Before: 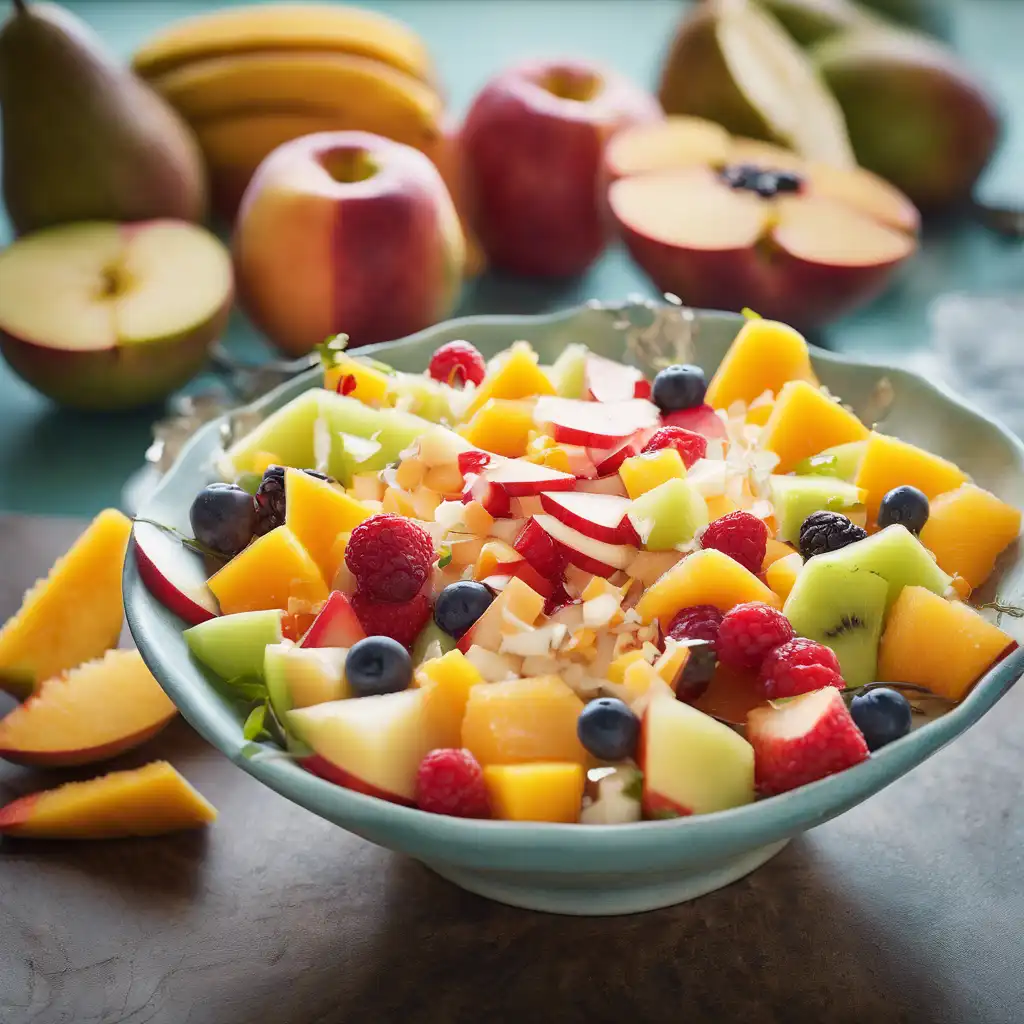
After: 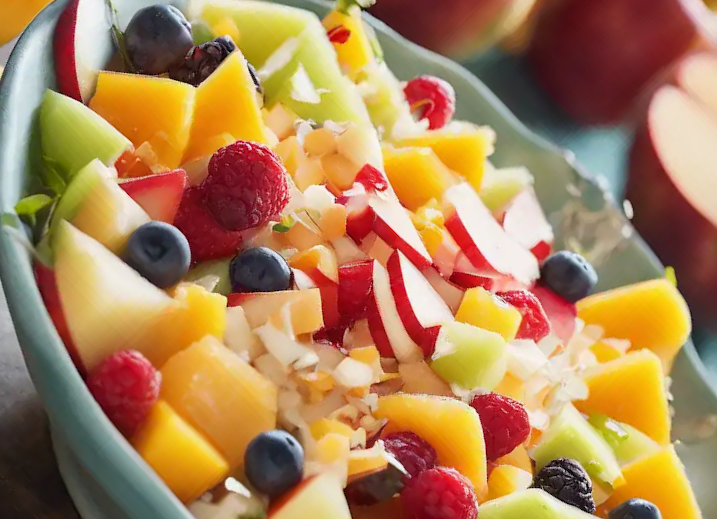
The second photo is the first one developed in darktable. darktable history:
exposure: exposure -0.04 EV, compensate highlight preservation false
crop and rotate: angle -45.89°, top 16.661%, right 0.891%, bottom 11.607%
